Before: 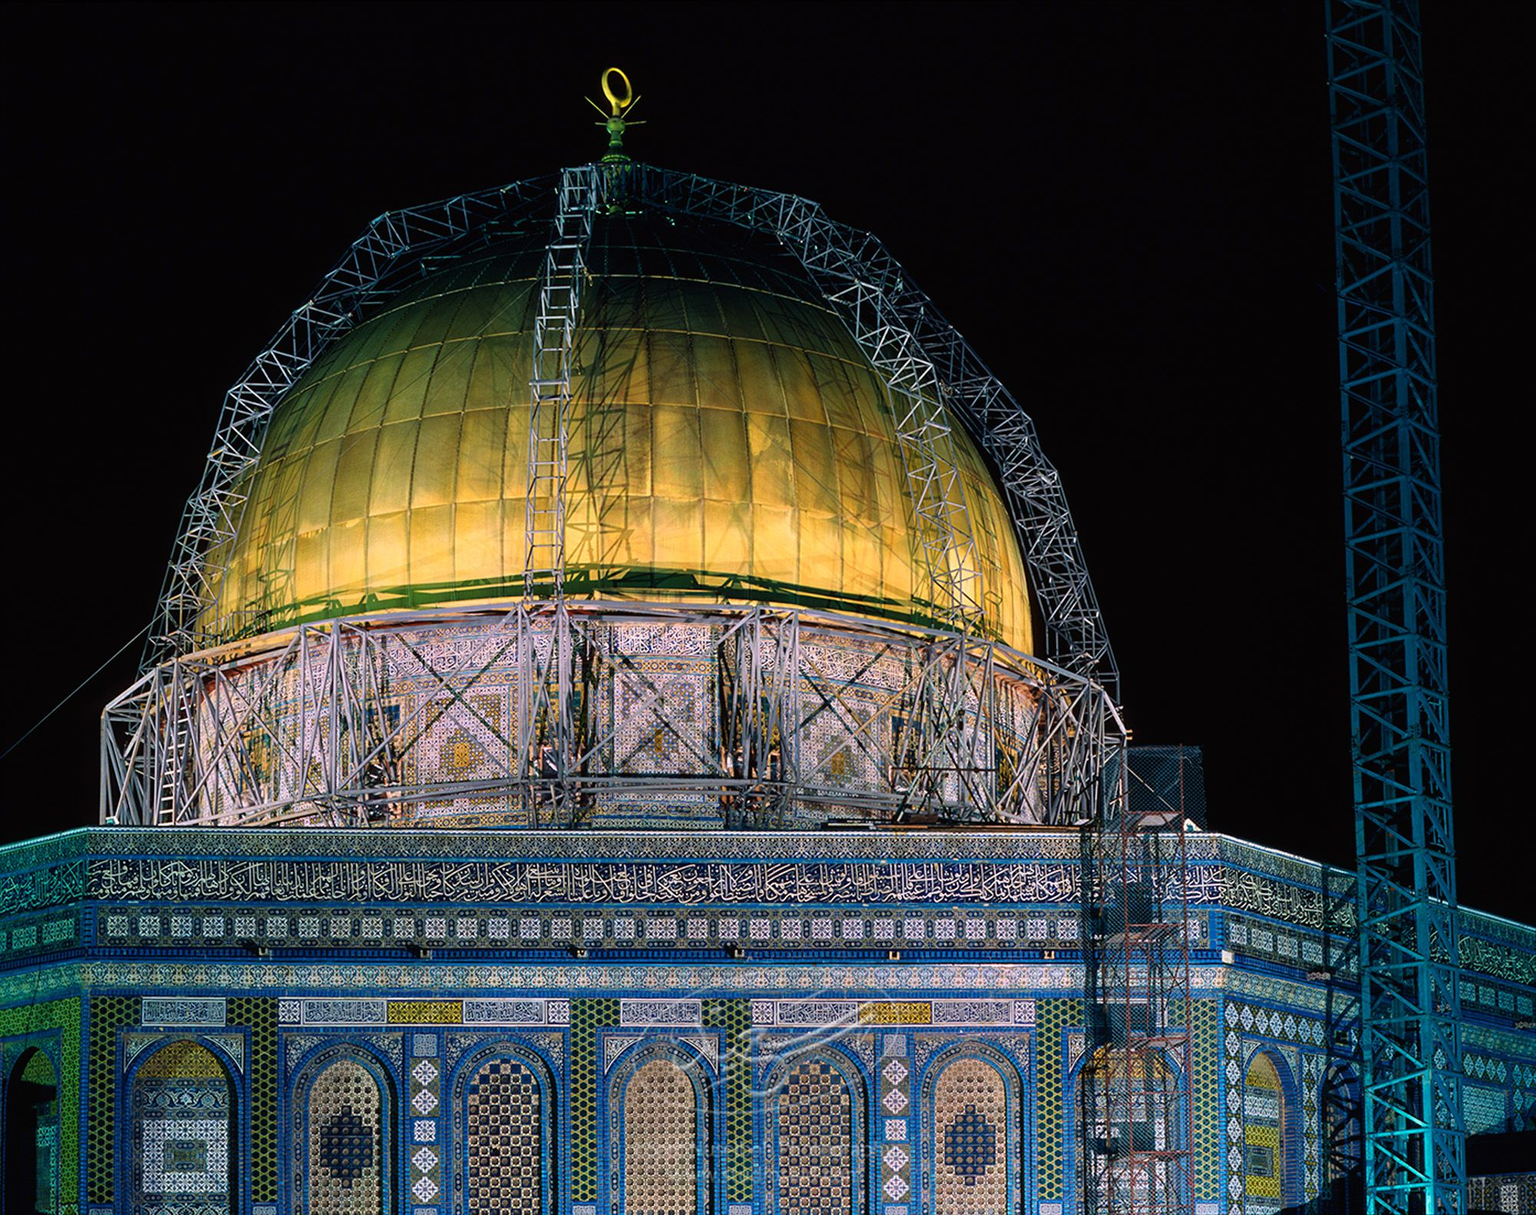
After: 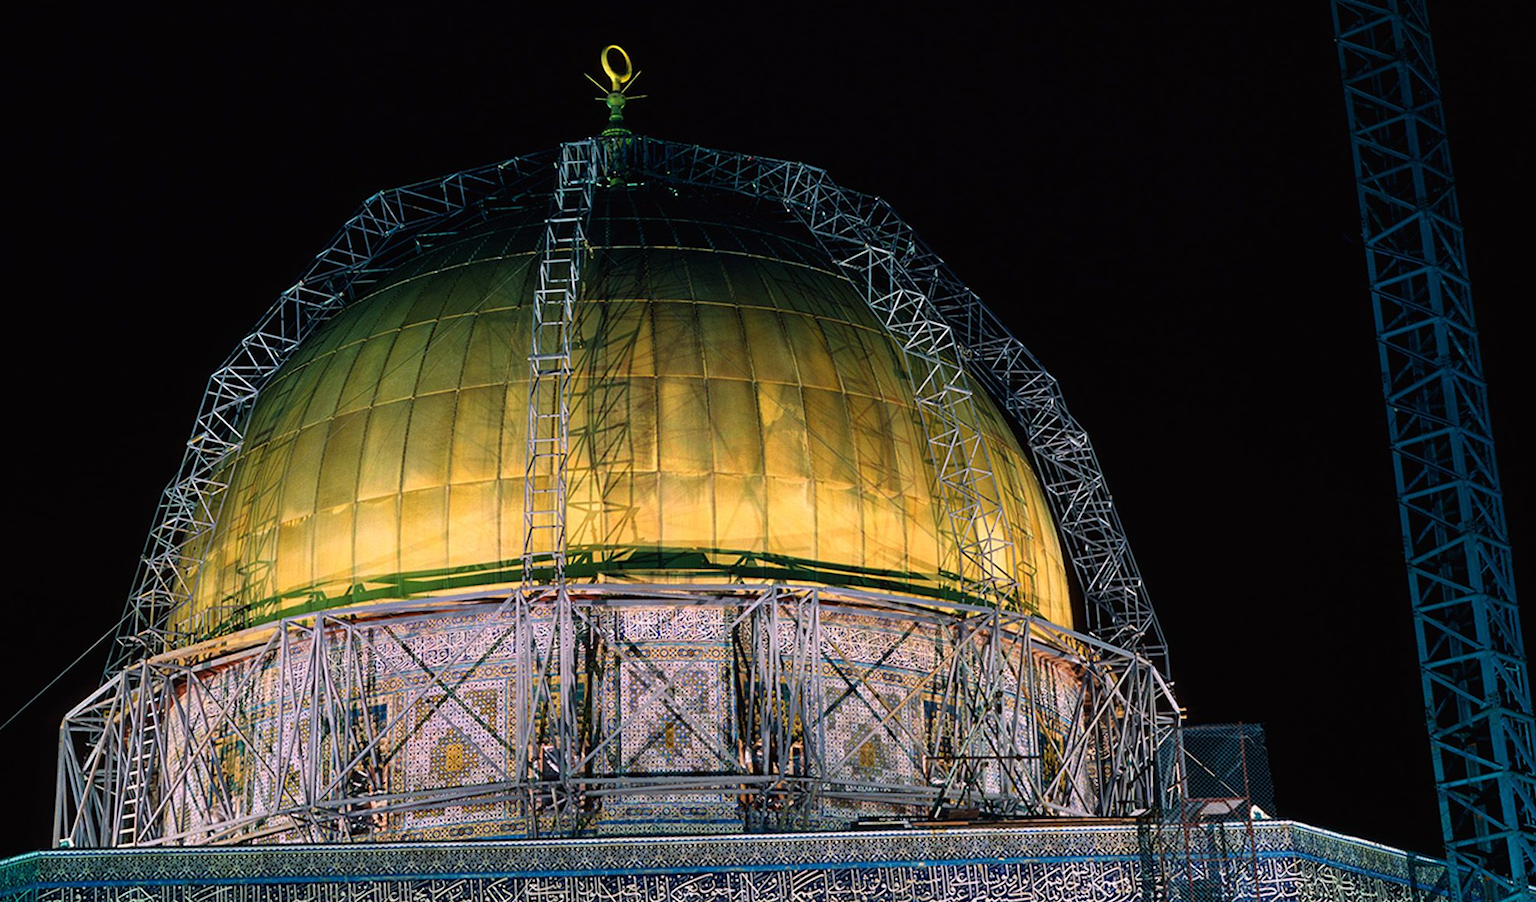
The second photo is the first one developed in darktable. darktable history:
rotate and perspective: rotation -1.68°, lens shift (vertical) -0.146, crop left 0.049, crop right 0.912, crop top 0.032, crop bottom 0.96
crop: bottom 28.576%
